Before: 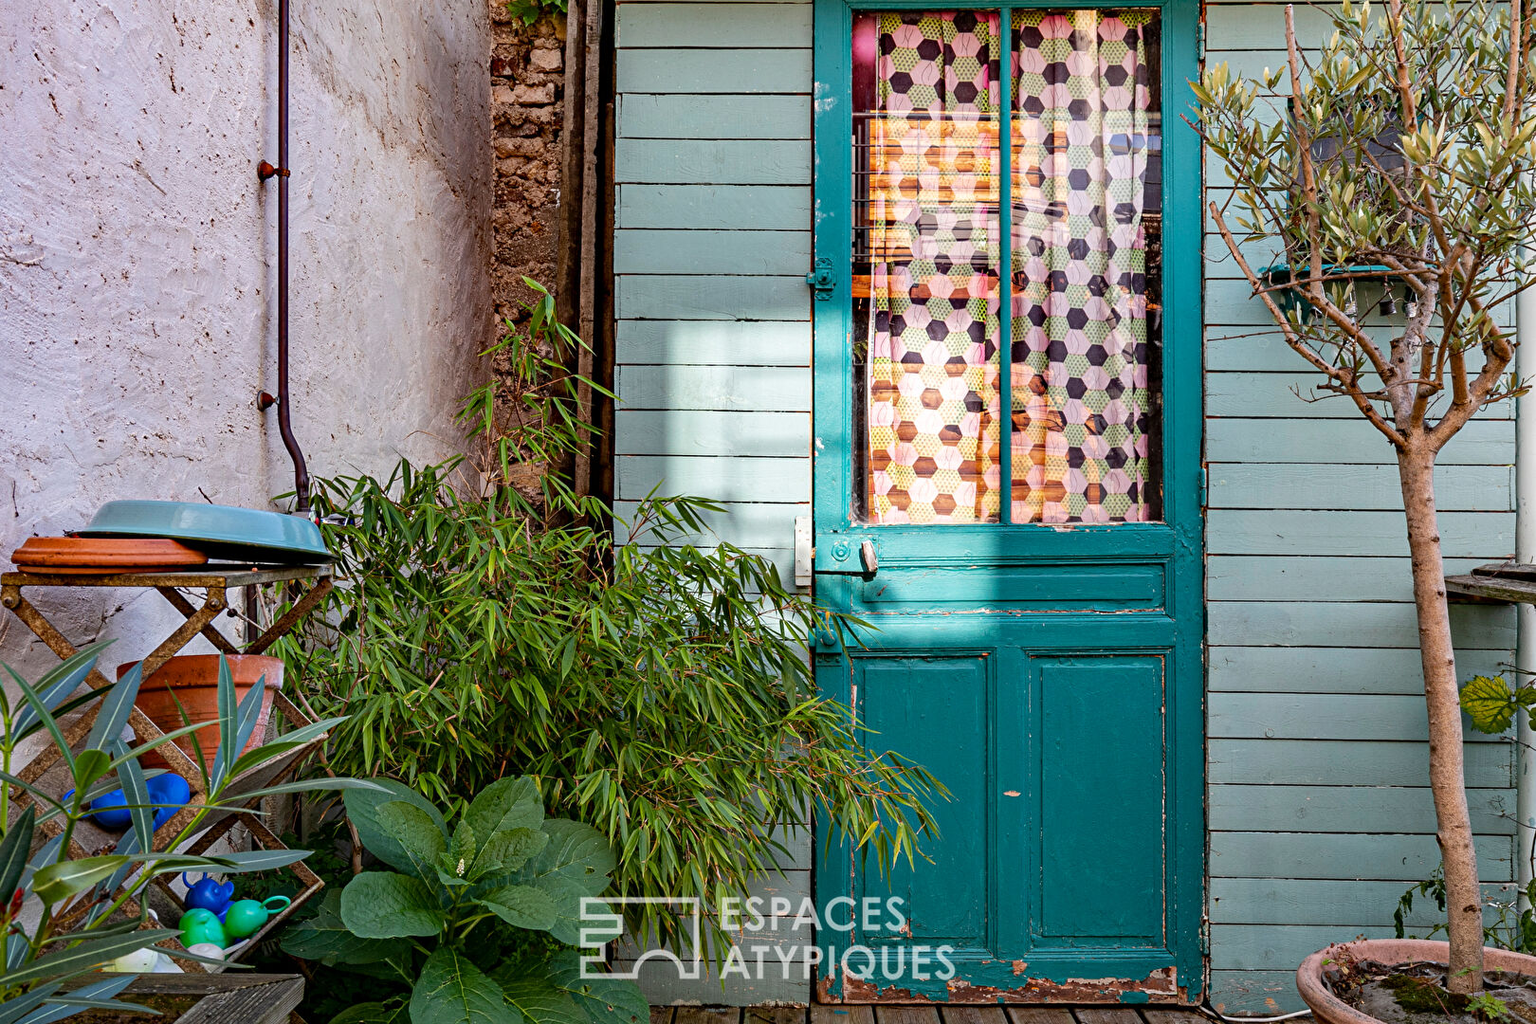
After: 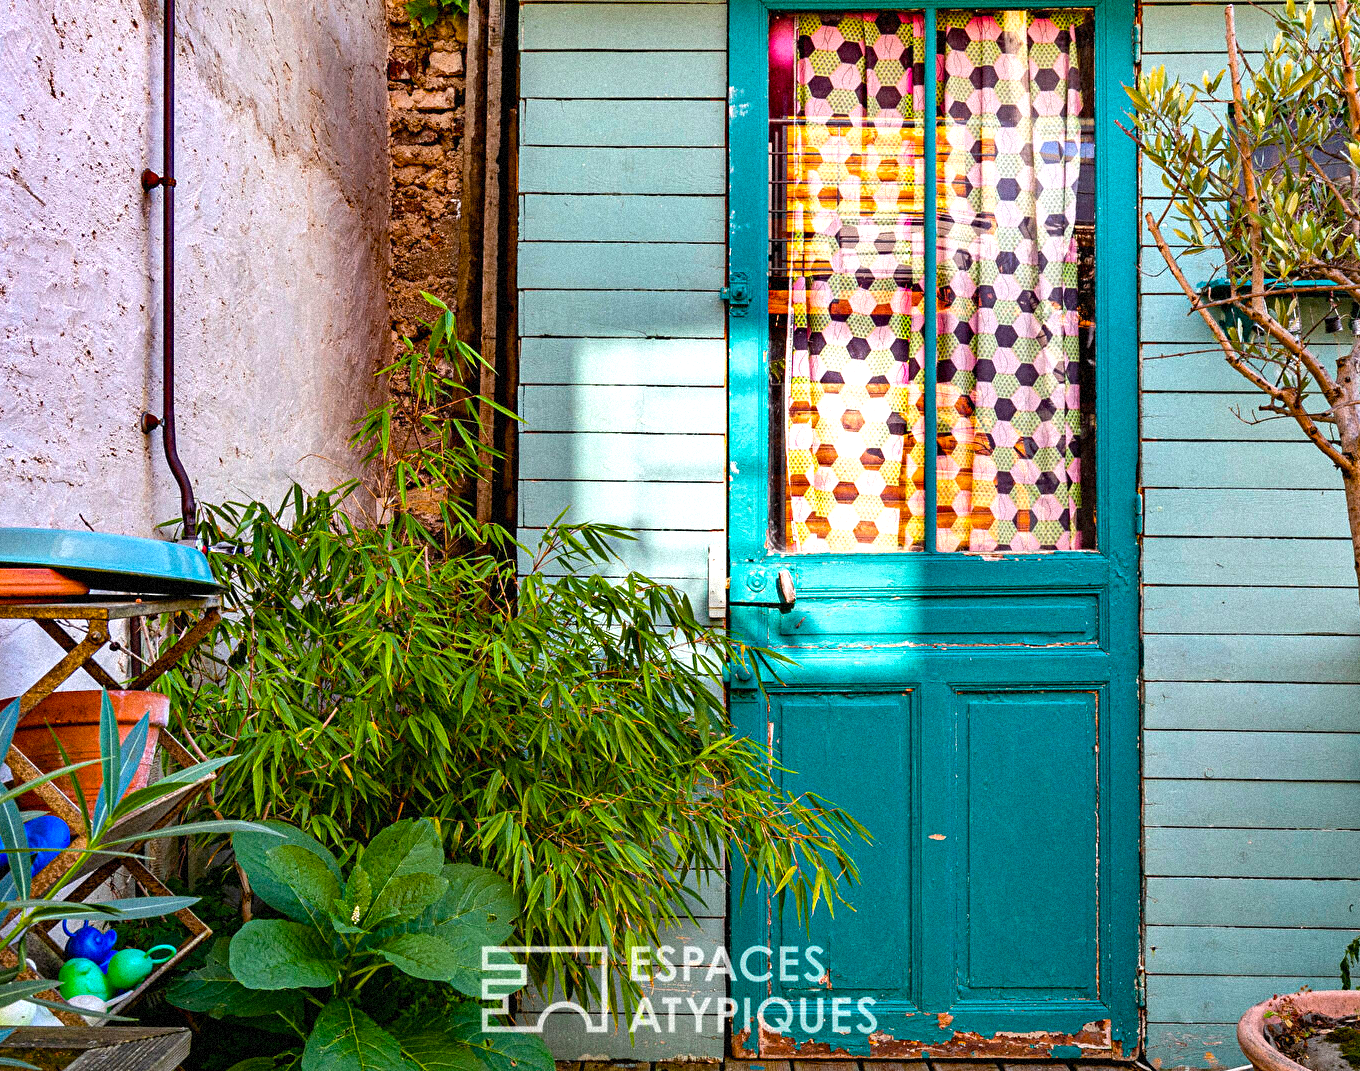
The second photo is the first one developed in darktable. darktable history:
crop: left 8.026%, right 7.374%
grain: coarseness 9.38 ISO, strength 34.99%, mid-tones bias 0%
exposure: black level correction 0.001, exposure 0.5 EV, compensate exposure bias true, compensate highlight preservation false
shadows and highlights: shadows 12, white point adjustment 1.2, soften with gaussian
color balance rgb: linear chroma grading › global chroma 15%, perceptual saturation grading › global saturation 30%
